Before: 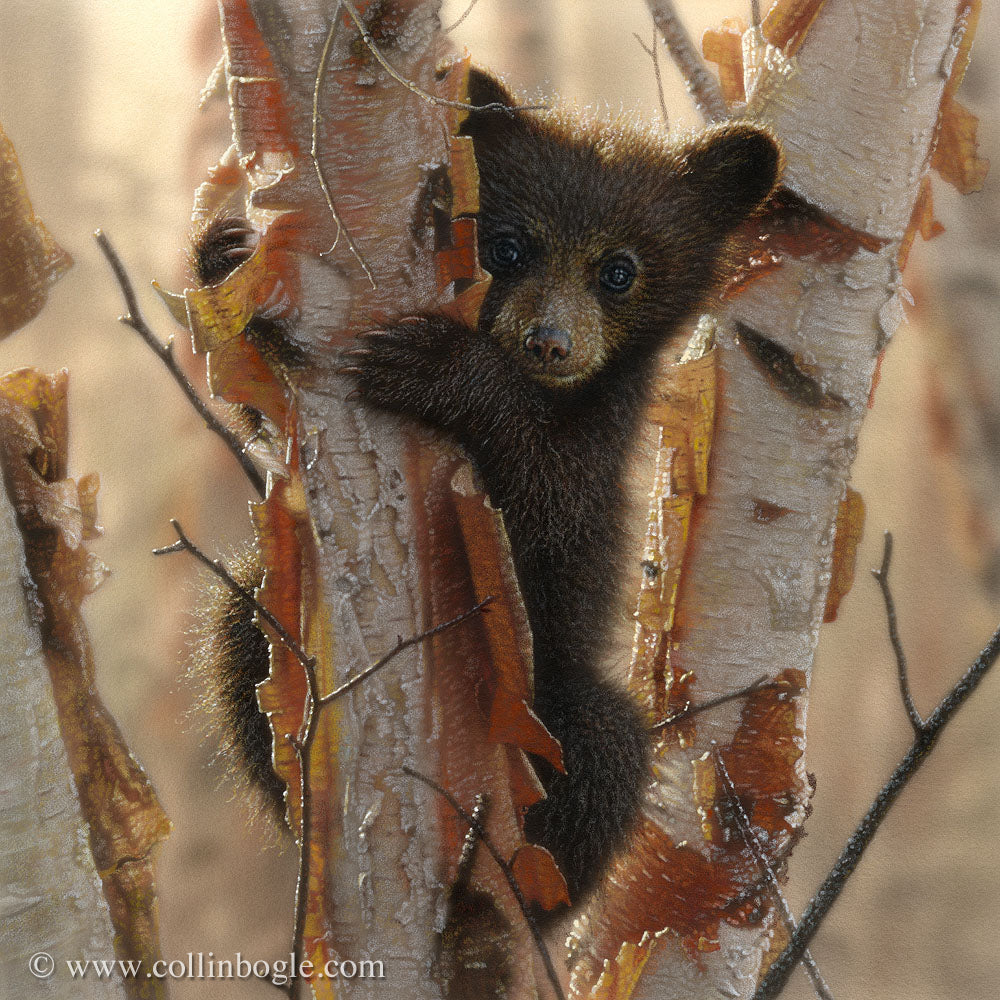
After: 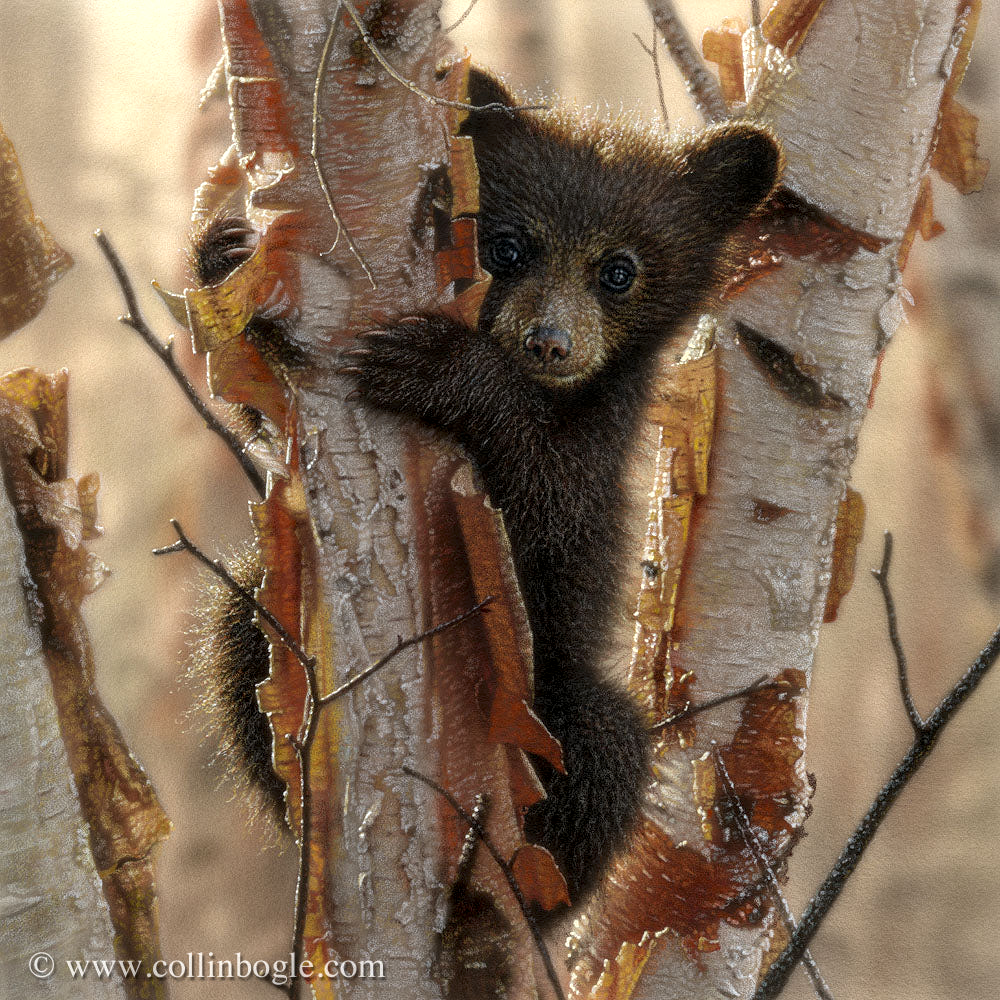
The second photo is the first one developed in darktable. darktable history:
local contrast: highlights 61%, detail 143%, midtone range 0.431
